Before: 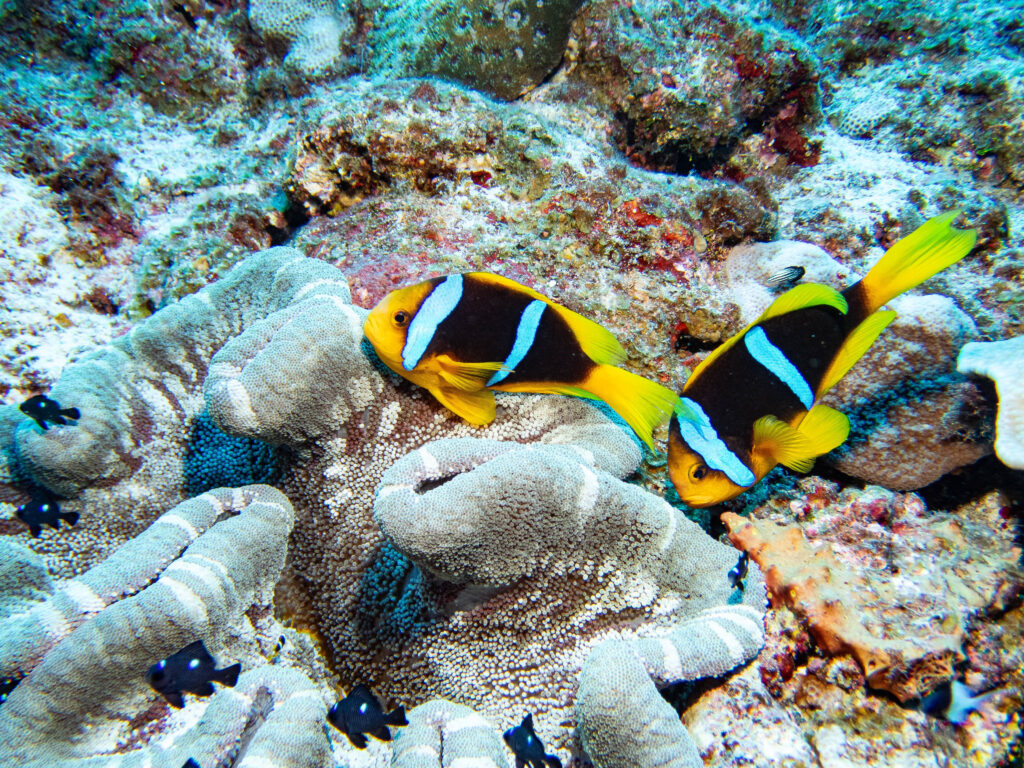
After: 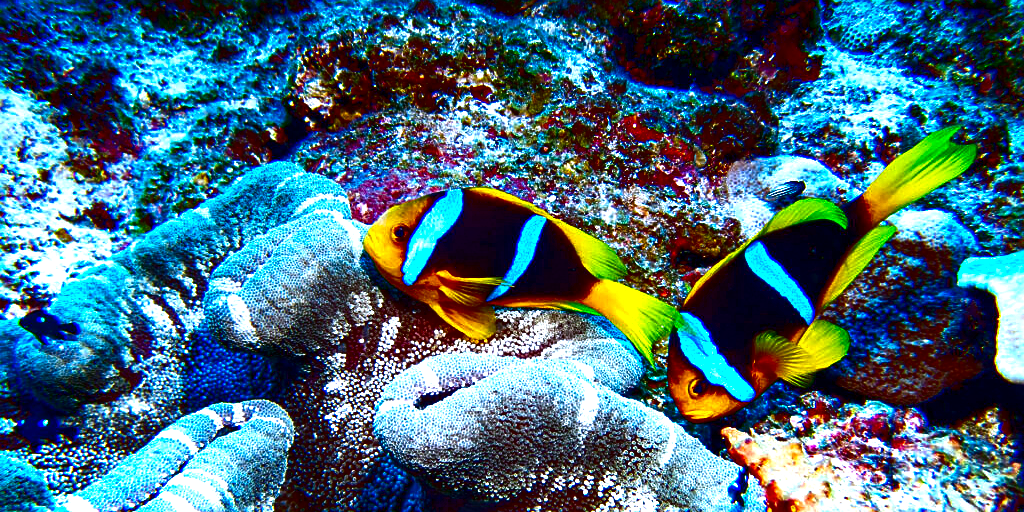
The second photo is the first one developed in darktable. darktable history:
exposure: exposure 0.766 EV, compensate highlight preservation false
sharpen: on, module defaults
contrast brightness saturation: brightness -1, saturation 1
color calibration: illuminant as shot in camera, x 0.363, y 0.385, temperature 4528.04 K
graduated density: rotation -0.352°, offset 57.64
crop: top 11.166%, bottom 22.168%
shadows and highlights: shadows -70, highlights 35, soften with gaussian
white balance: red 0.978, blue 0.999
